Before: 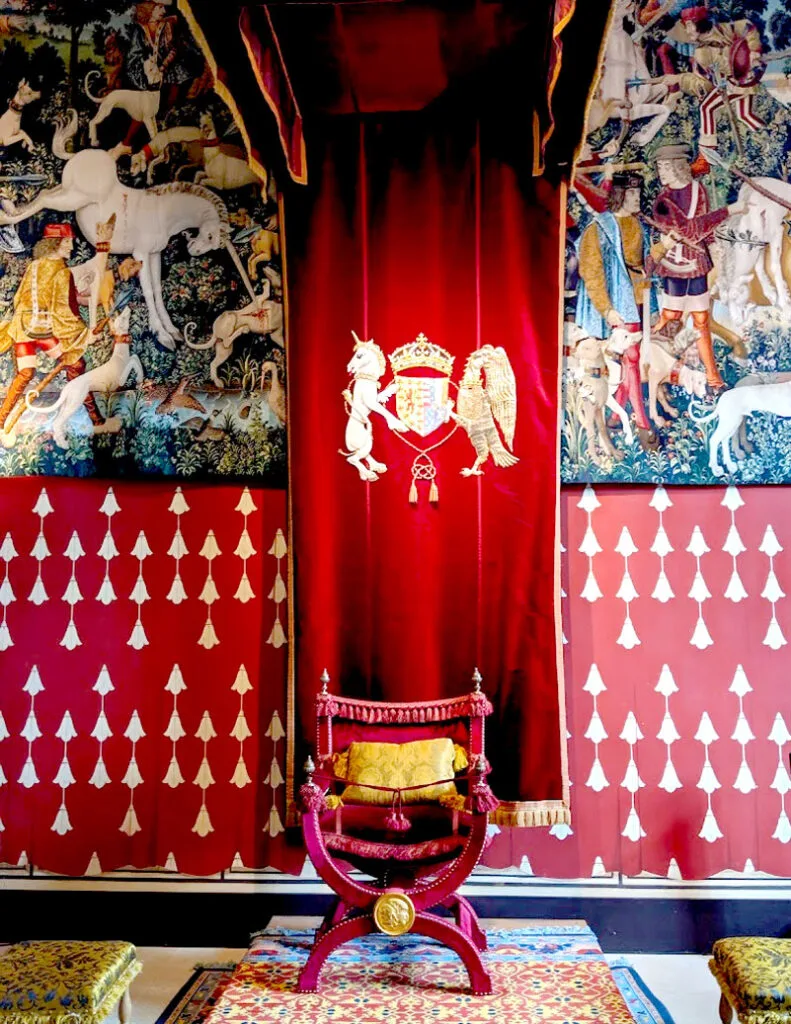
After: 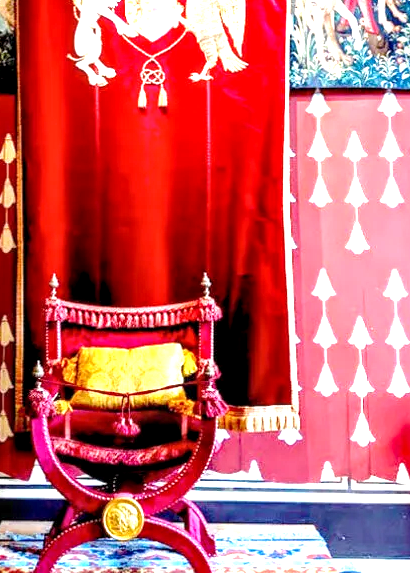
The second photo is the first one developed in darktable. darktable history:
exposure: black level correction 0.001, exposure 1.037 EV, compensate highlight preservation false
local contrast: highlights 42%, shadows 60%, detail 137%, midtone range 0.519
crop: left 34.294%, top 38.665%, right 13.805%, bottom 5.354%
